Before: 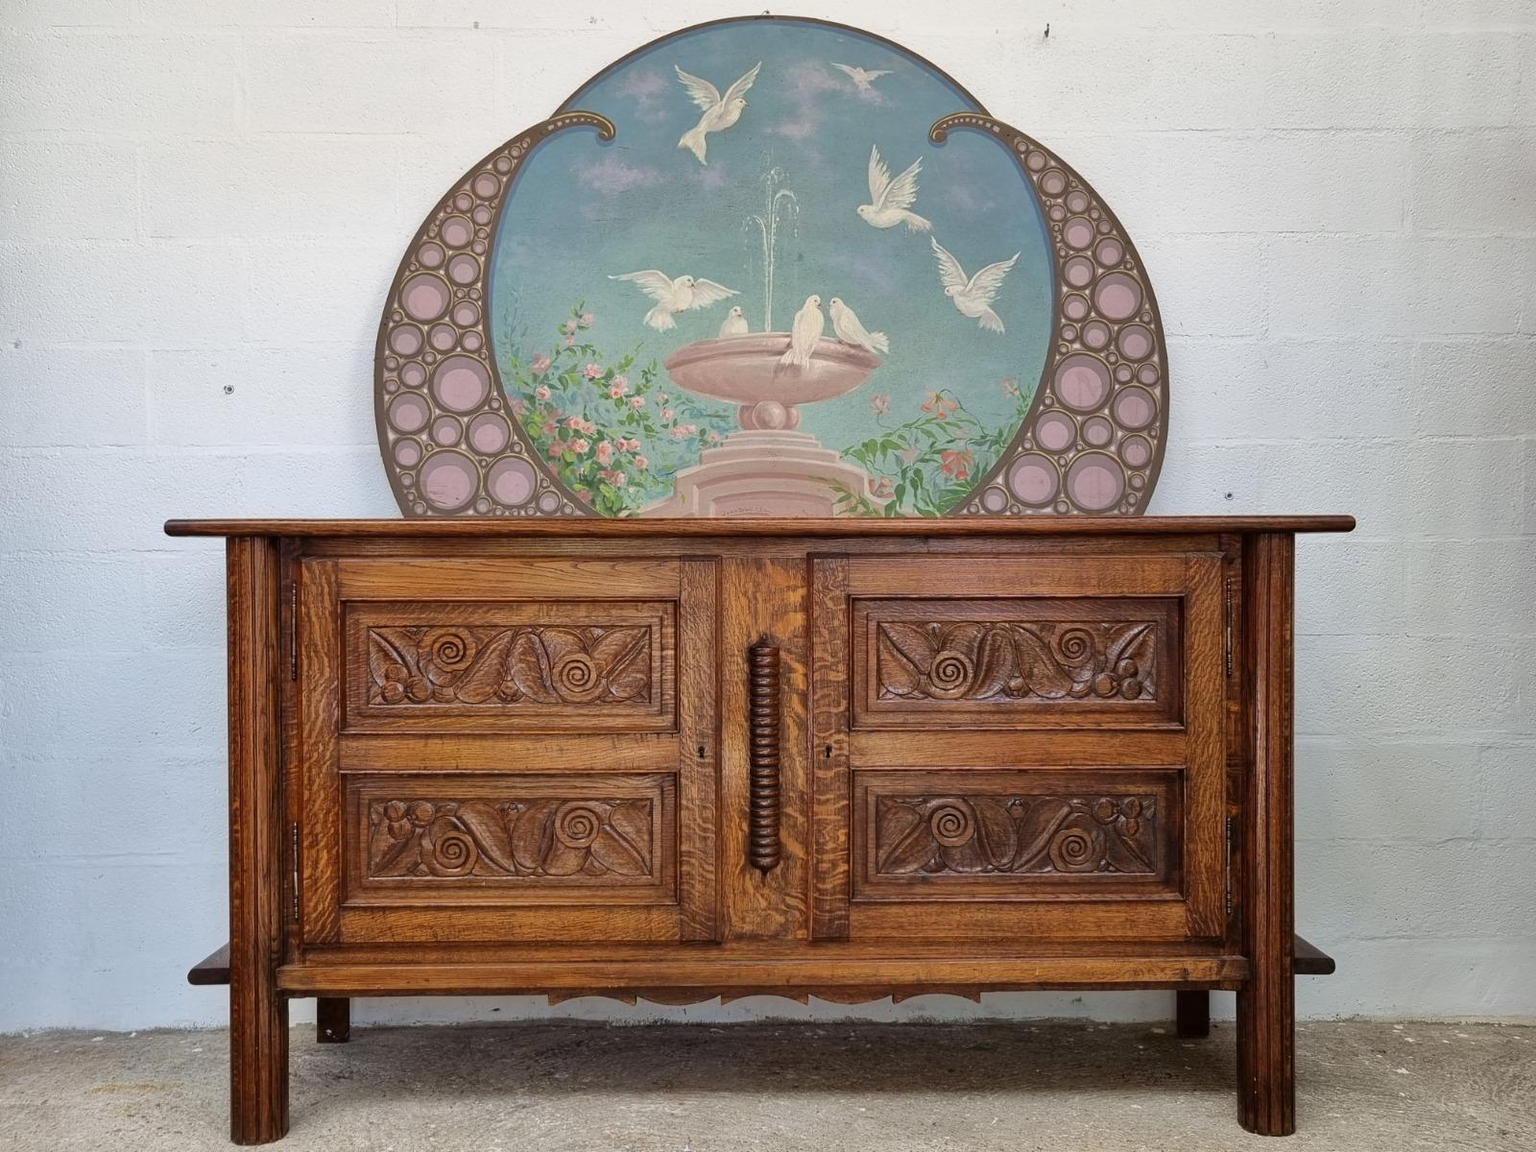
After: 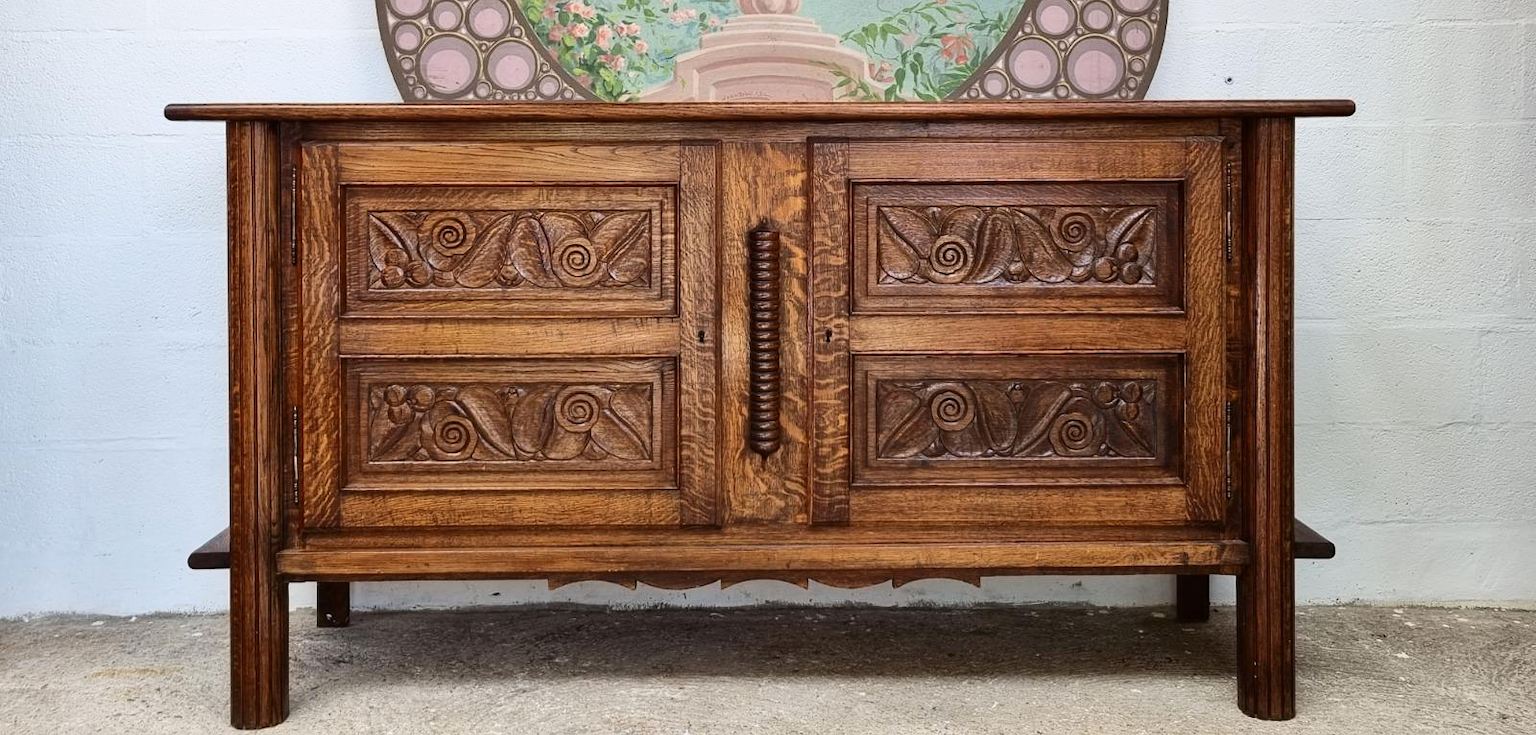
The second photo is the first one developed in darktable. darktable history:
crop and rotate: top 36.157%
contrast brightness saturation: contrast 0.24, brightness 0.09
